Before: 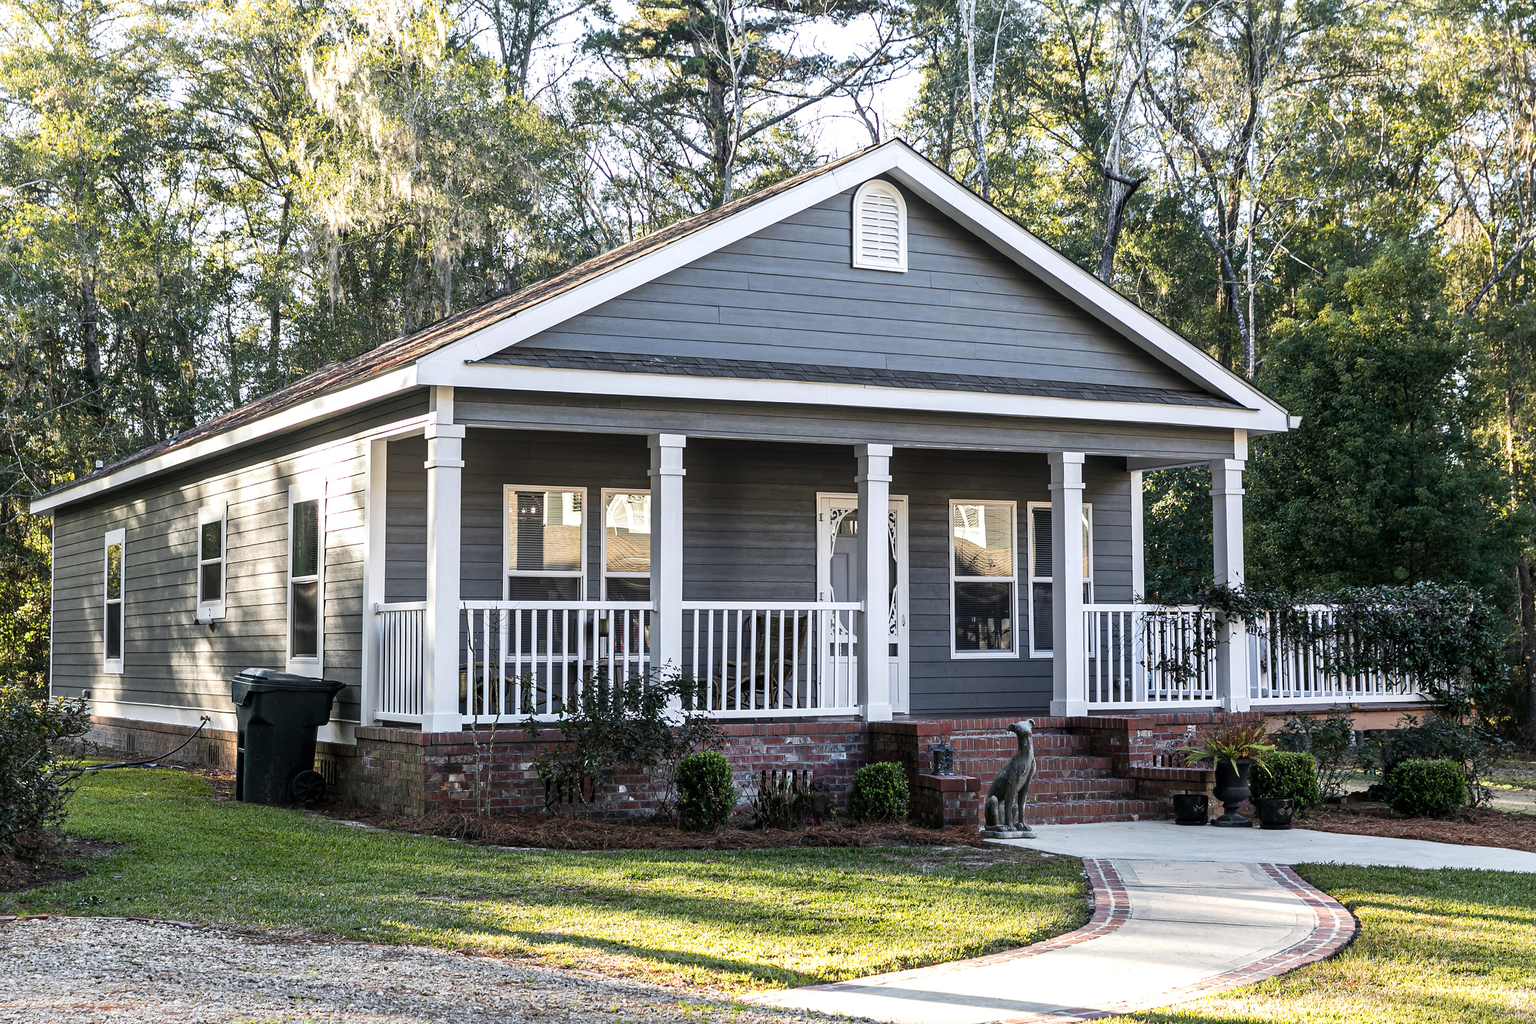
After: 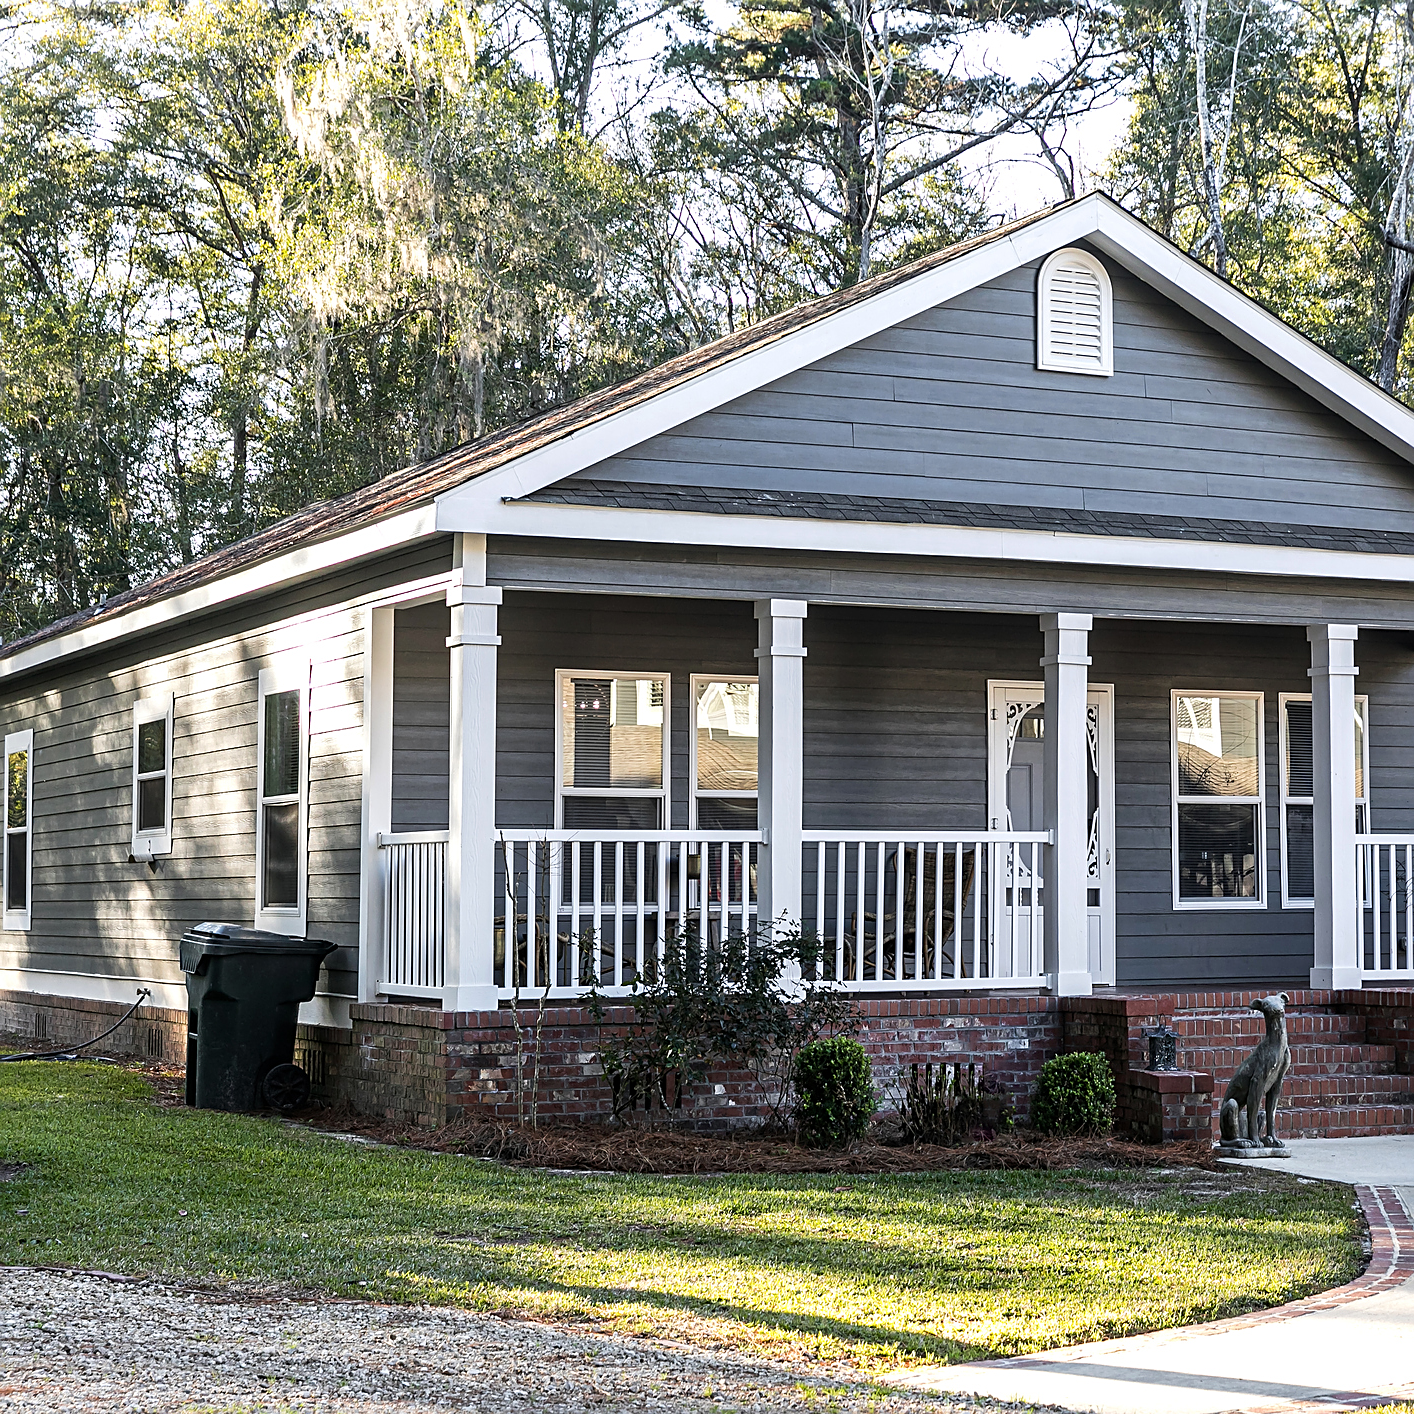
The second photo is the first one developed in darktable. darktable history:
rotate and perspective: automatic cropping original format, crop left 0, crop top 0
crop and rotate: left 6.617%, right 26.717%
sharpen: on, module defaults
